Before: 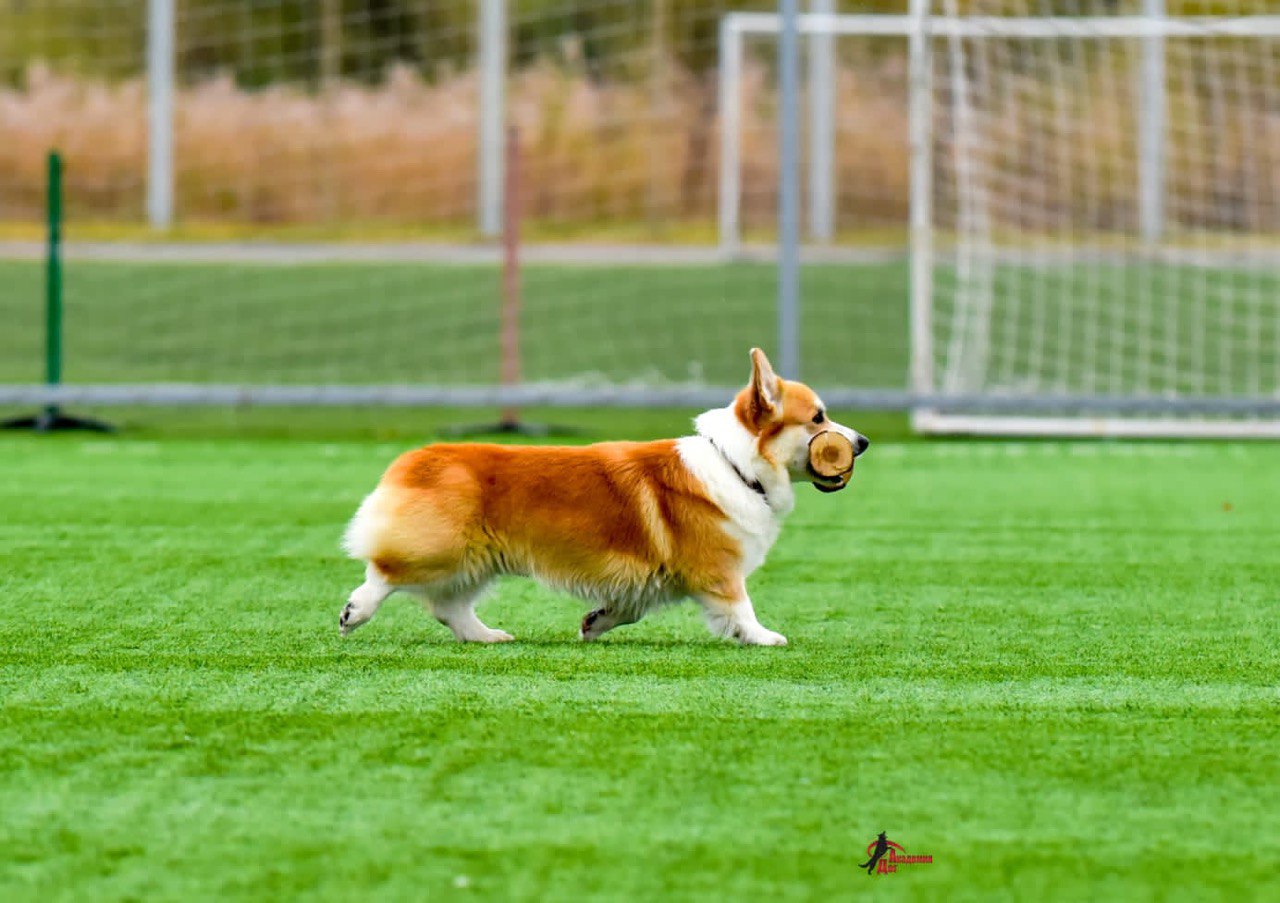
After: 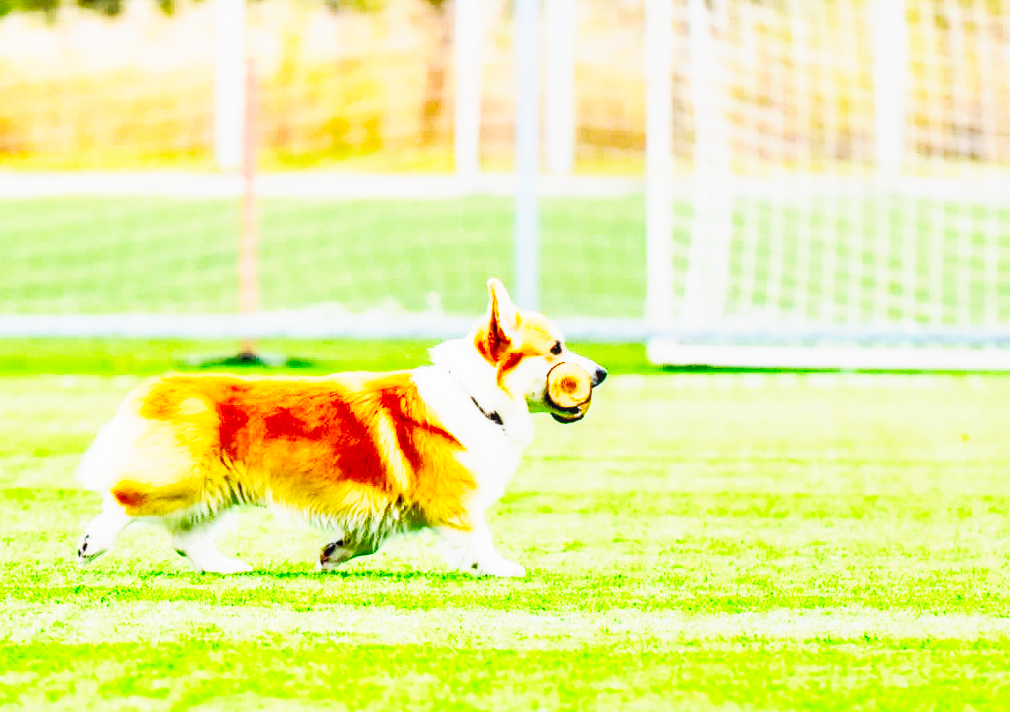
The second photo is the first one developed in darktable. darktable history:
crop and rotate: left 20.53%, top 7.73%, right 0.492%, bottom 13.312%
exposure: exposure 0.947 EV, compensate highlight preservation false
shadows and highlights: on, module defaults
tone curve: curves: ch0 [(0, 0) (0.051, 0.03) (0.096, 0.071) (0.243, 0.246) (0.461, 0.515) (0.605, 0.692) (0.761, 0.85) (0.881, 0.933) (1, 0.984)]; ch1 [(0, 0) (0.1, 0.038) (0.318, 0.243) (0.431, 0.384) (0.488, 0.475) (0.499, 0.499) (0.534, 0.546) (0.567, 0.592) (0.601, 0.632) (0.734, 0.809) (1, 1)]; ch2 [(0, 0) (0.297, 0.257) (0.414, 0.379) (0.453, 0.45) (0.479, 0.483) (0.504, 0.499) (0.52, 0.519) (0.541, 0.554) (0.614, 0.652) (0.817, 0.874) (1, 1)], color space Lab, linked channels, preserve colors none
base curve: curves: ch0 [(0, 0) (0.007, 0.004) (0.027, 0.03) (0.046, 0.07) (0.207, 0.54) (0.442, 0.872) (0.673, 0.972) (1, 1)], preserve colors none
local contrast: detail 130%
